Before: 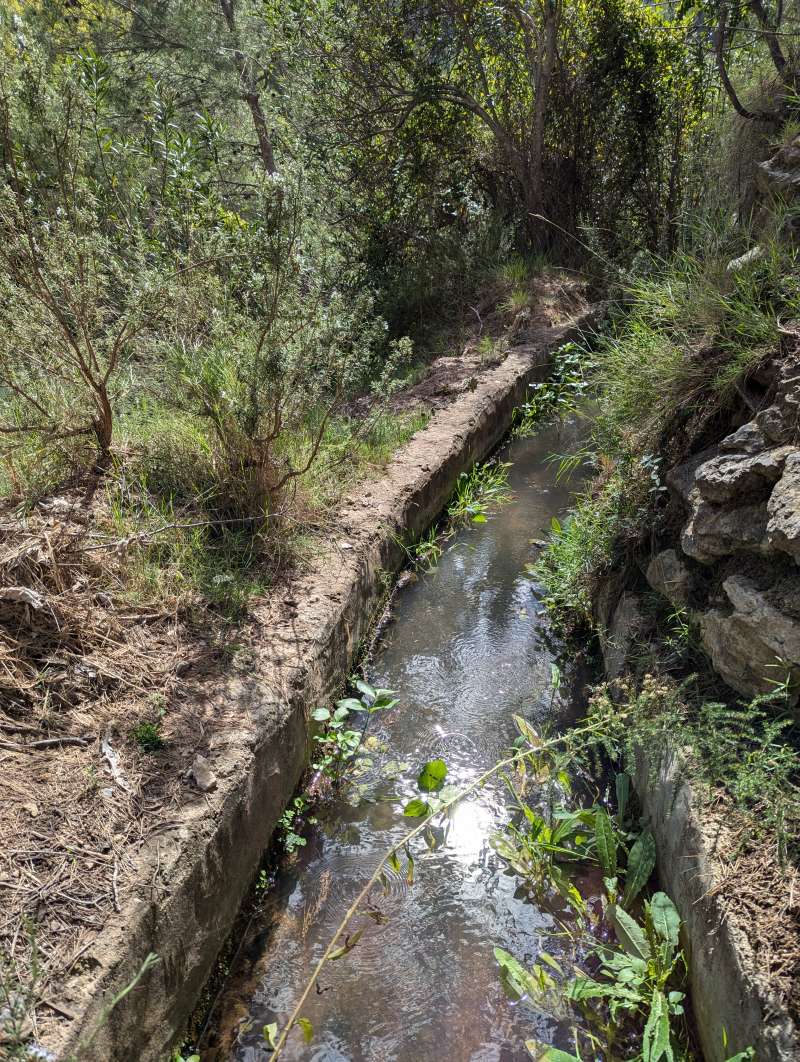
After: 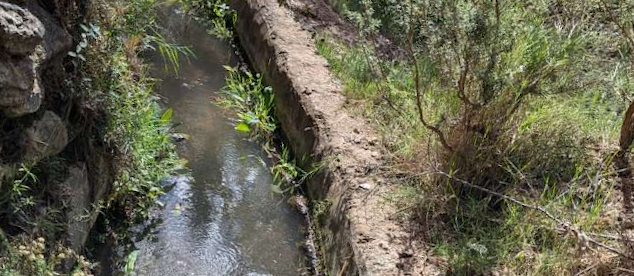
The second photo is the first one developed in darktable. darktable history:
crop and rotate: angle 16.12°, top 30.835%, bottom 35.653%
rotate and perspective: rotation 2.17°, automatic cropping off
